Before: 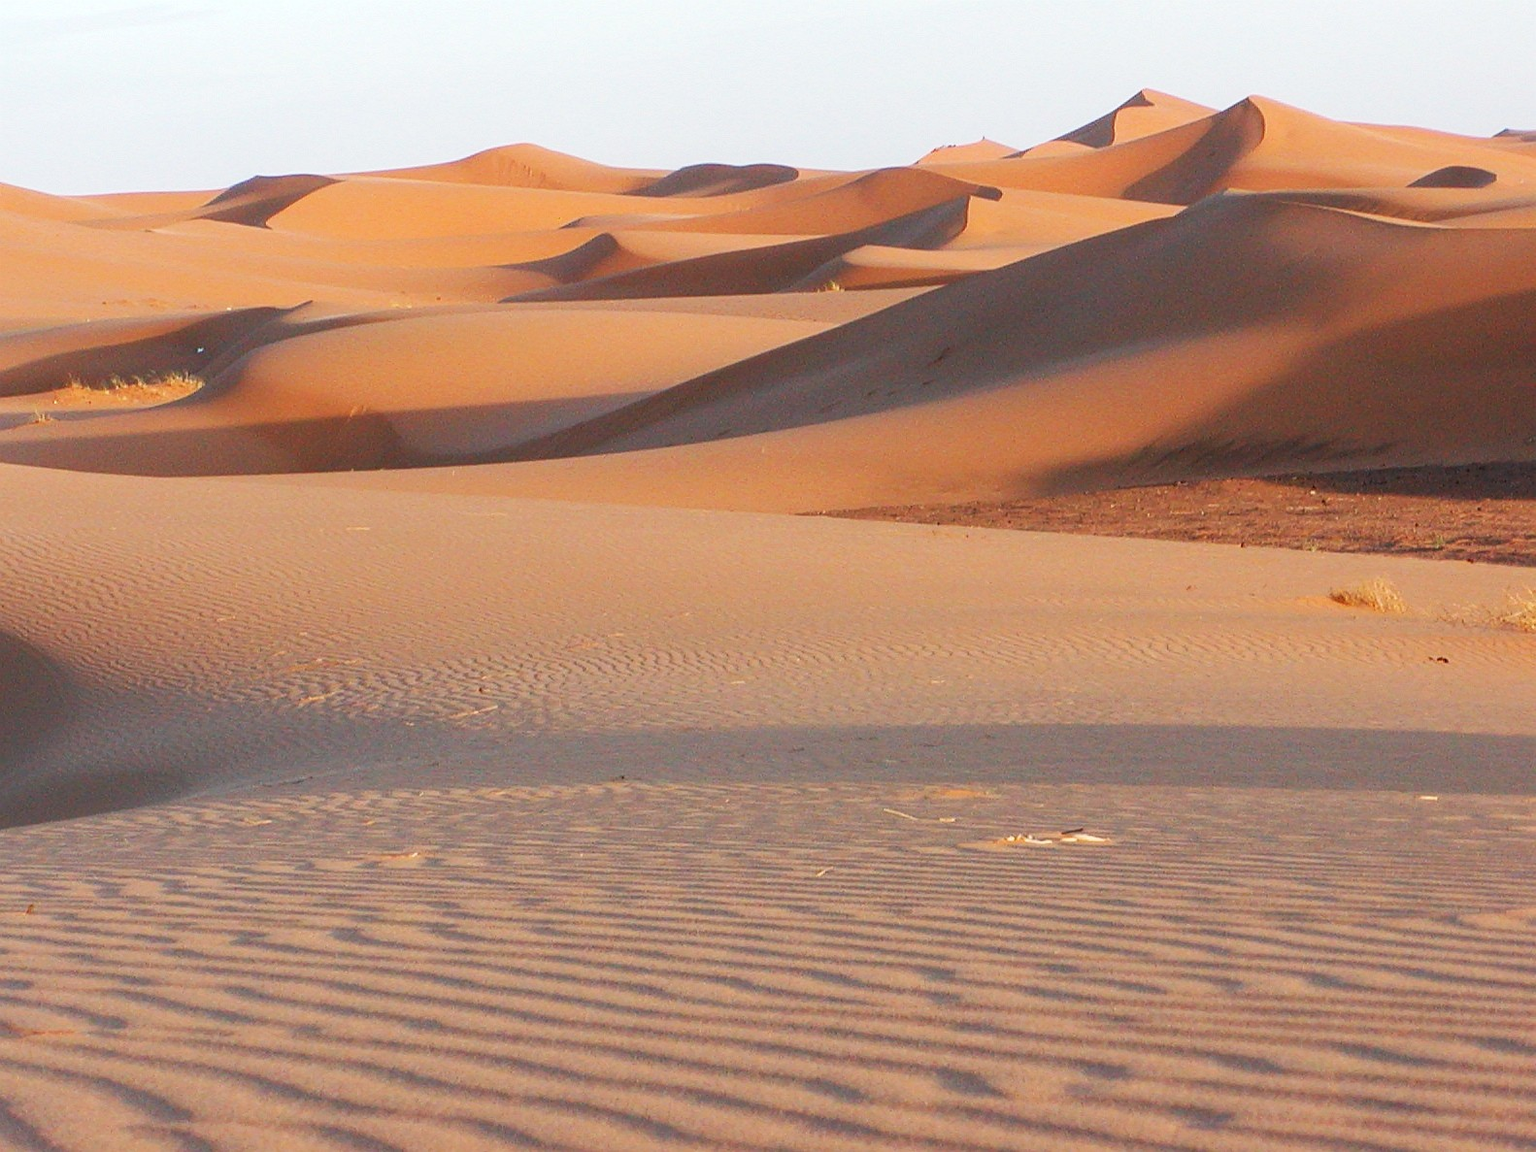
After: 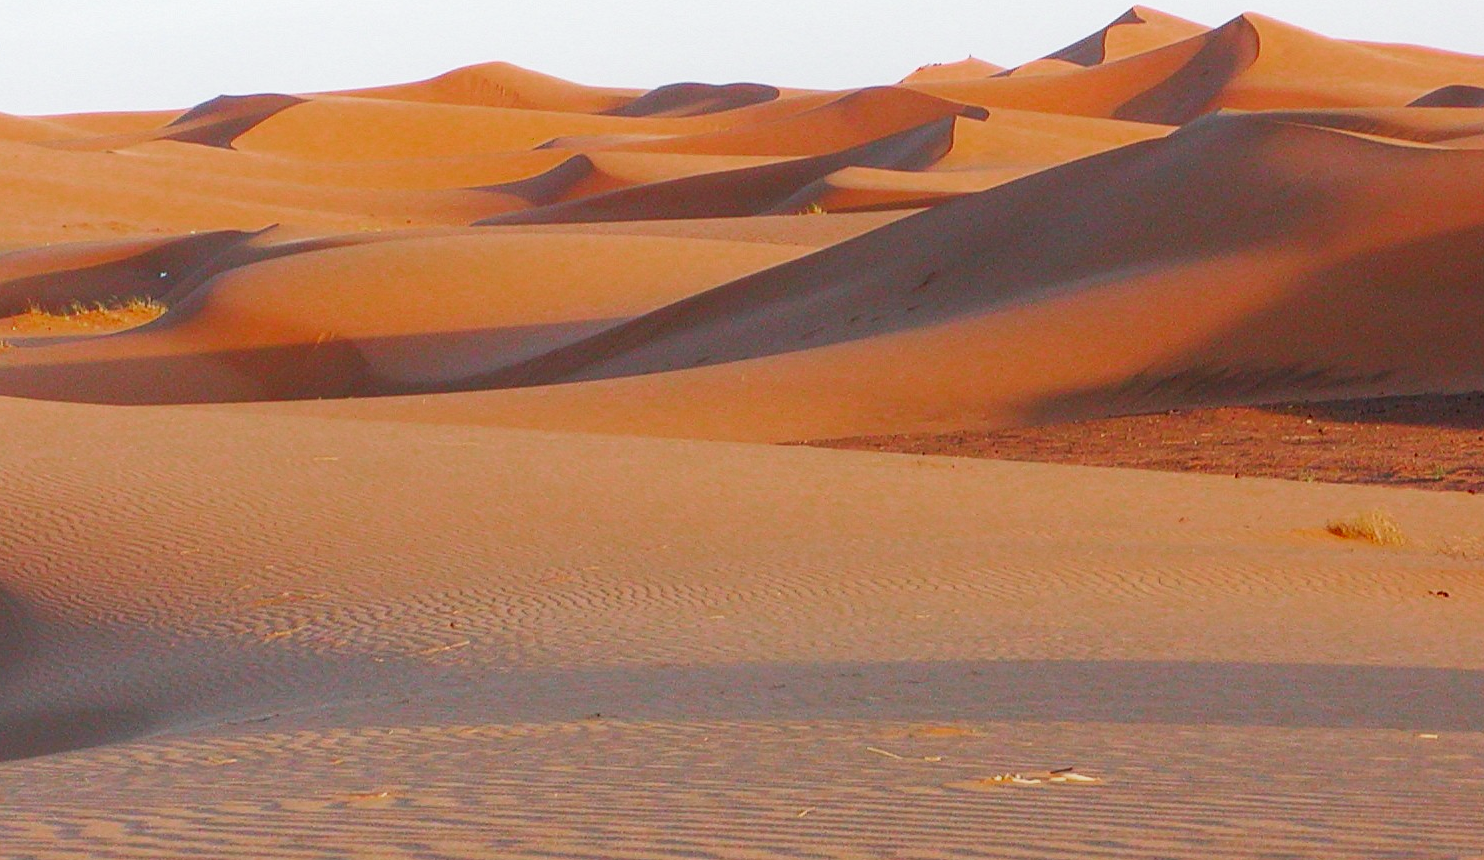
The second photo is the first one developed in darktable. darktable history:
contrast equalizer: y [[0.5 ×6], [0.5 ×6], [0.5, 0.5, 0.501, 0.545, 0.707, 0.863], [0 ×6], [0 ×6]]
crop: left 2.737%, top 7.287%, right 3.421%, bottom 20.179%
color zones: curves: ch0 [(0, 0.48) (0.209, 0.398) (0.305, 0.332) (0.429, 0.493) (0.571, 0.5) (0.714, 0.5) (0.857, 0.5) (1, 0.48)]; ch1 [(0, 0.633) (0.143, 0.586) (0.286, 0.489) (0.429, 0.448) (0.571, 0.31) (0.714, 0.335) (0.857, 0.492) (1, 0.633)]; ch2 [(0, 0.448) (0.143, 0.498) (0.286, 0.5) (0.429, 0.5) (0.571, 0.5) (0.714, 0.5) (0.857, 0.5) (1, 0.448)]
